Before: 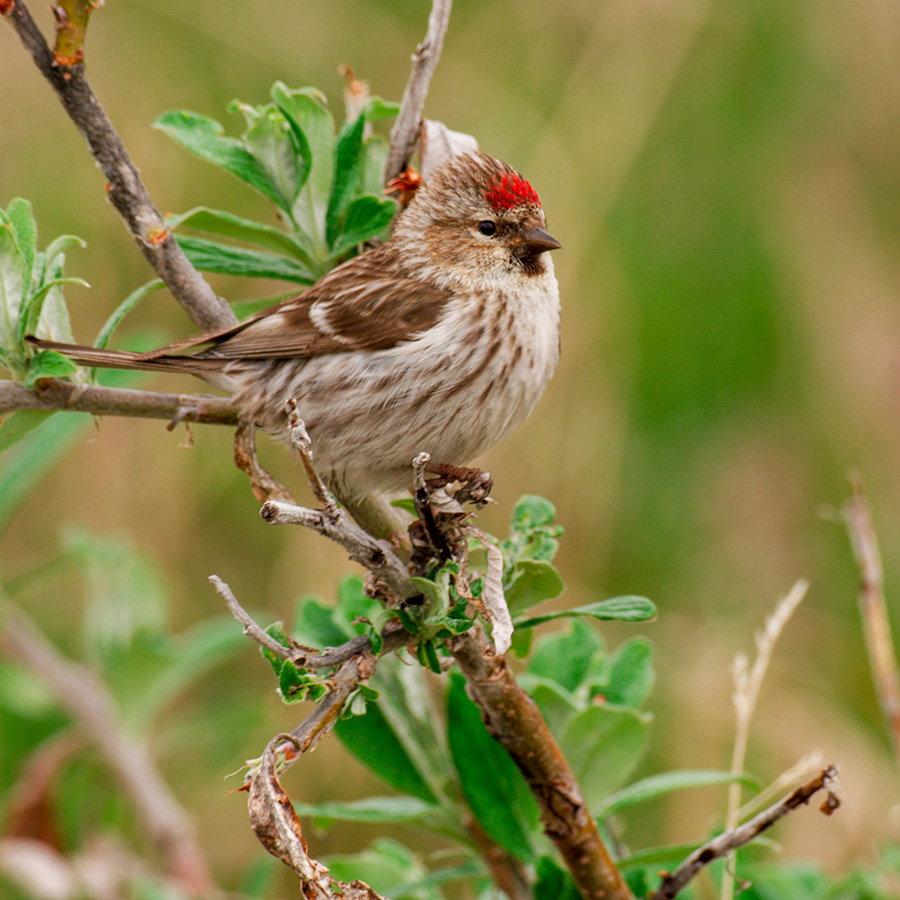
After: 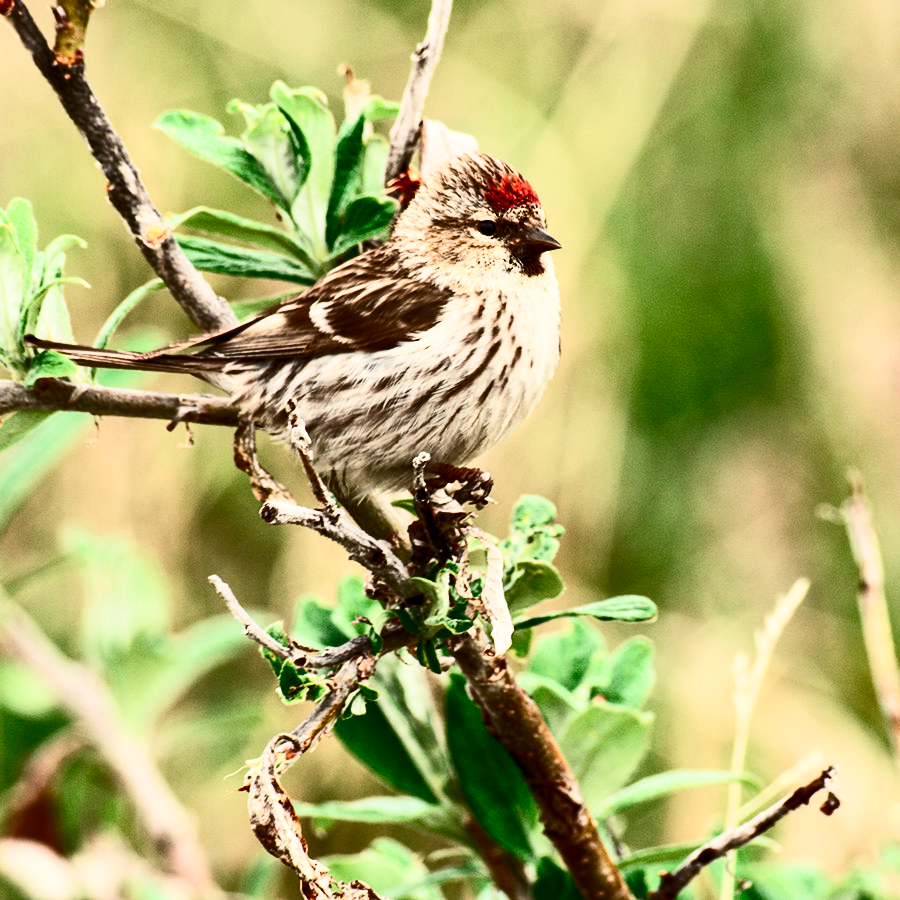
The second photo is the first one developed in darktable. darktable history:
color correction: highlights a* -2.53, highlights b* 2.6
contrast brightness saturation: contrast 0.914, brightness 0.194
tone equalizer: edges refinement/feathering 500, mask exposure compensation -1.57 EV, preserve details no
